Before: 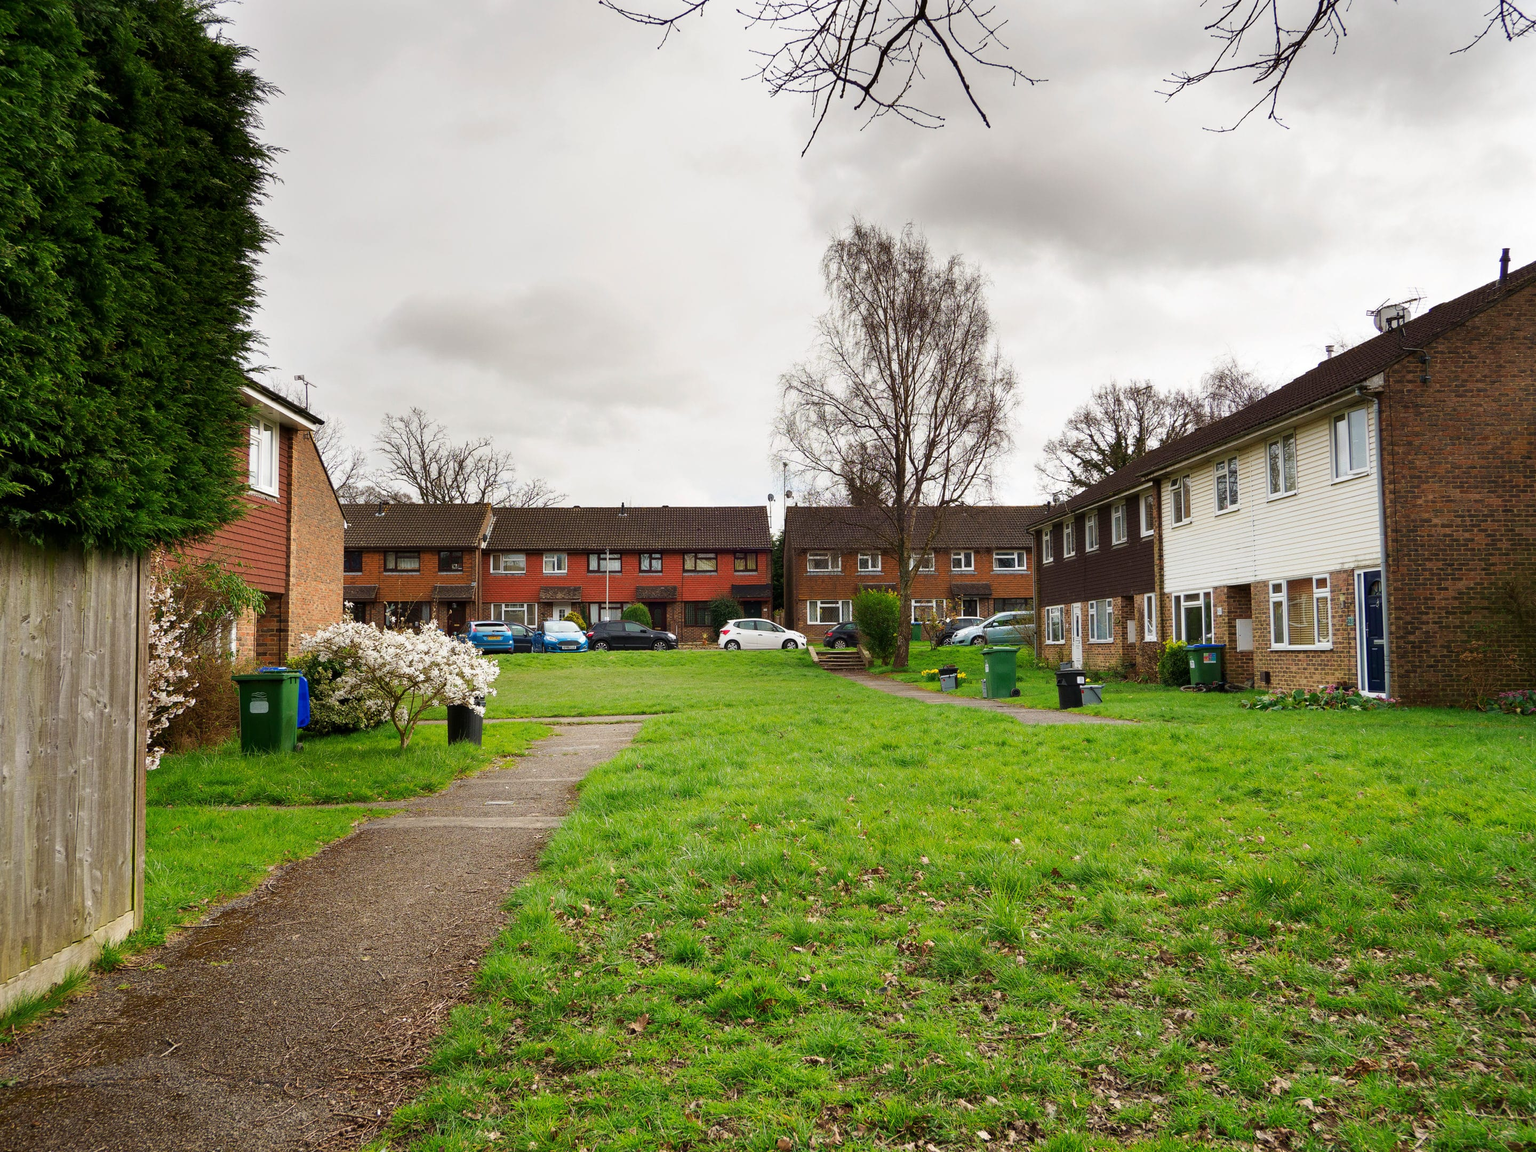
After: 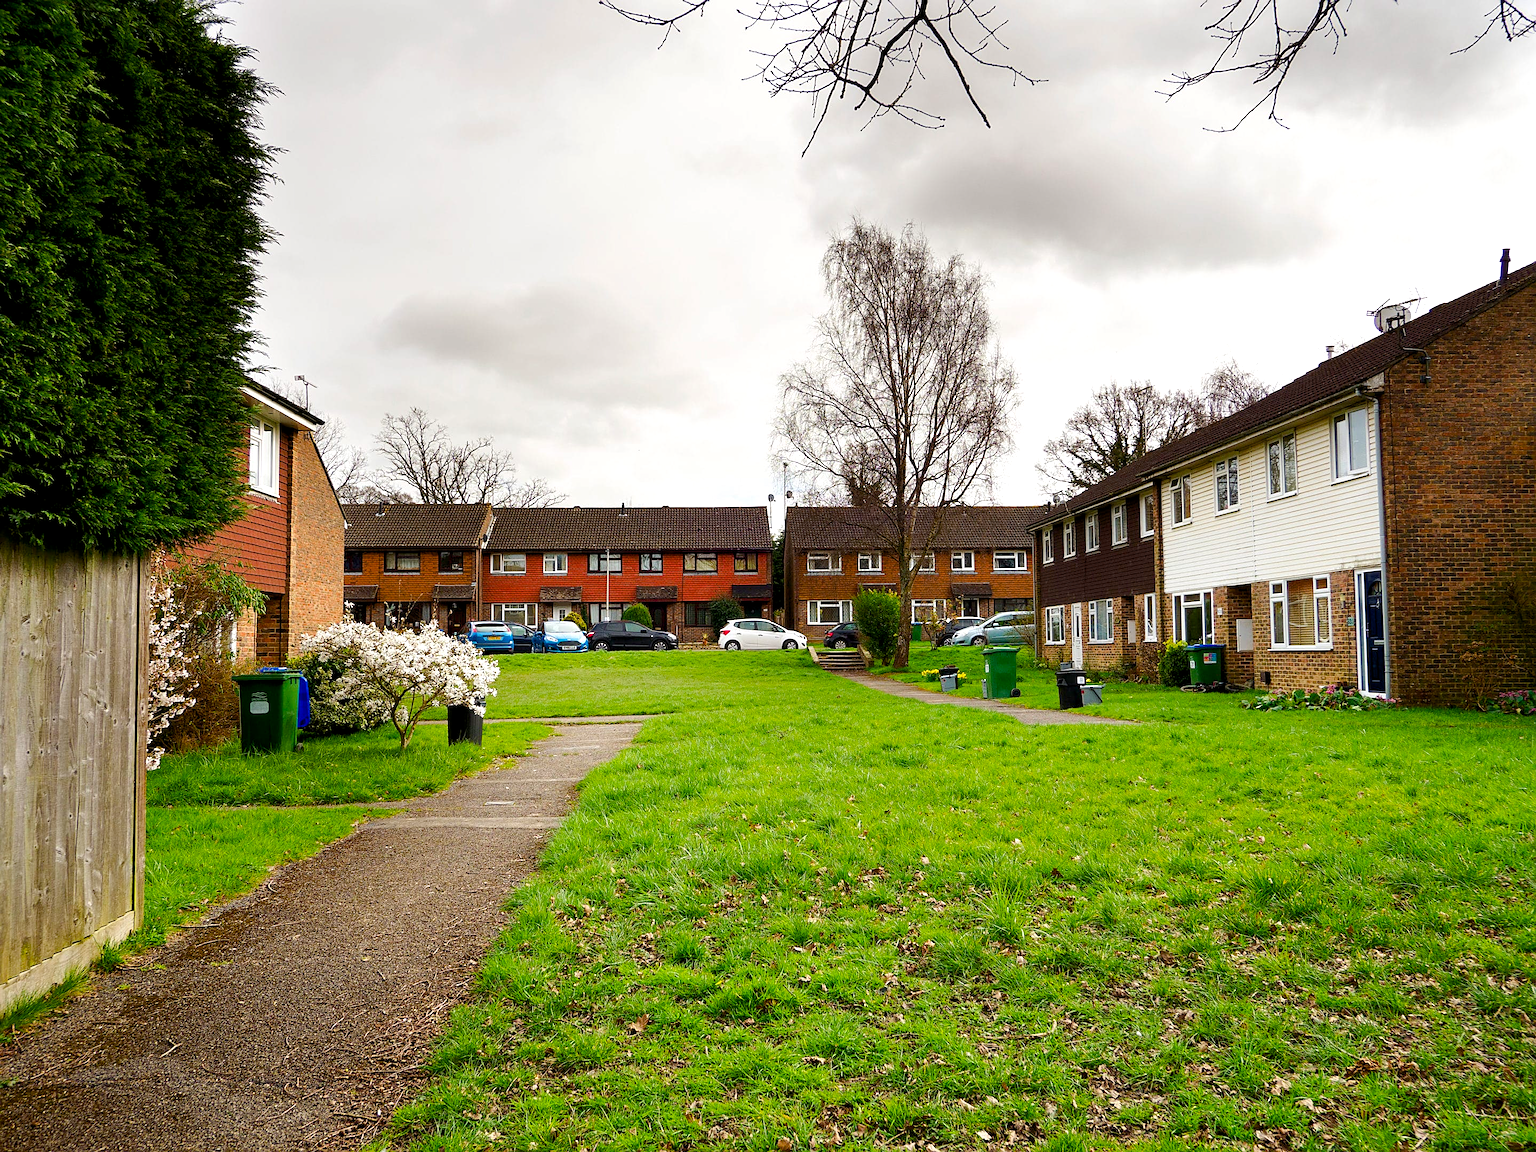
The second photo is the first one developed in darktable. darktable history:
color balance rgb: global offset › luminance -0.51%, perceptual saturation grading › global saturation 27.53%, perceptual saturation grading › highlights -25%, perceptual saturation grading › shadows 25%, perceptual brilliance grading › highlights 6.62%, perceptual brilliance grading › mid-tones 17.07%, perceptual brilliance grading › shadows -5.23%
sharpen: on, module defaults
